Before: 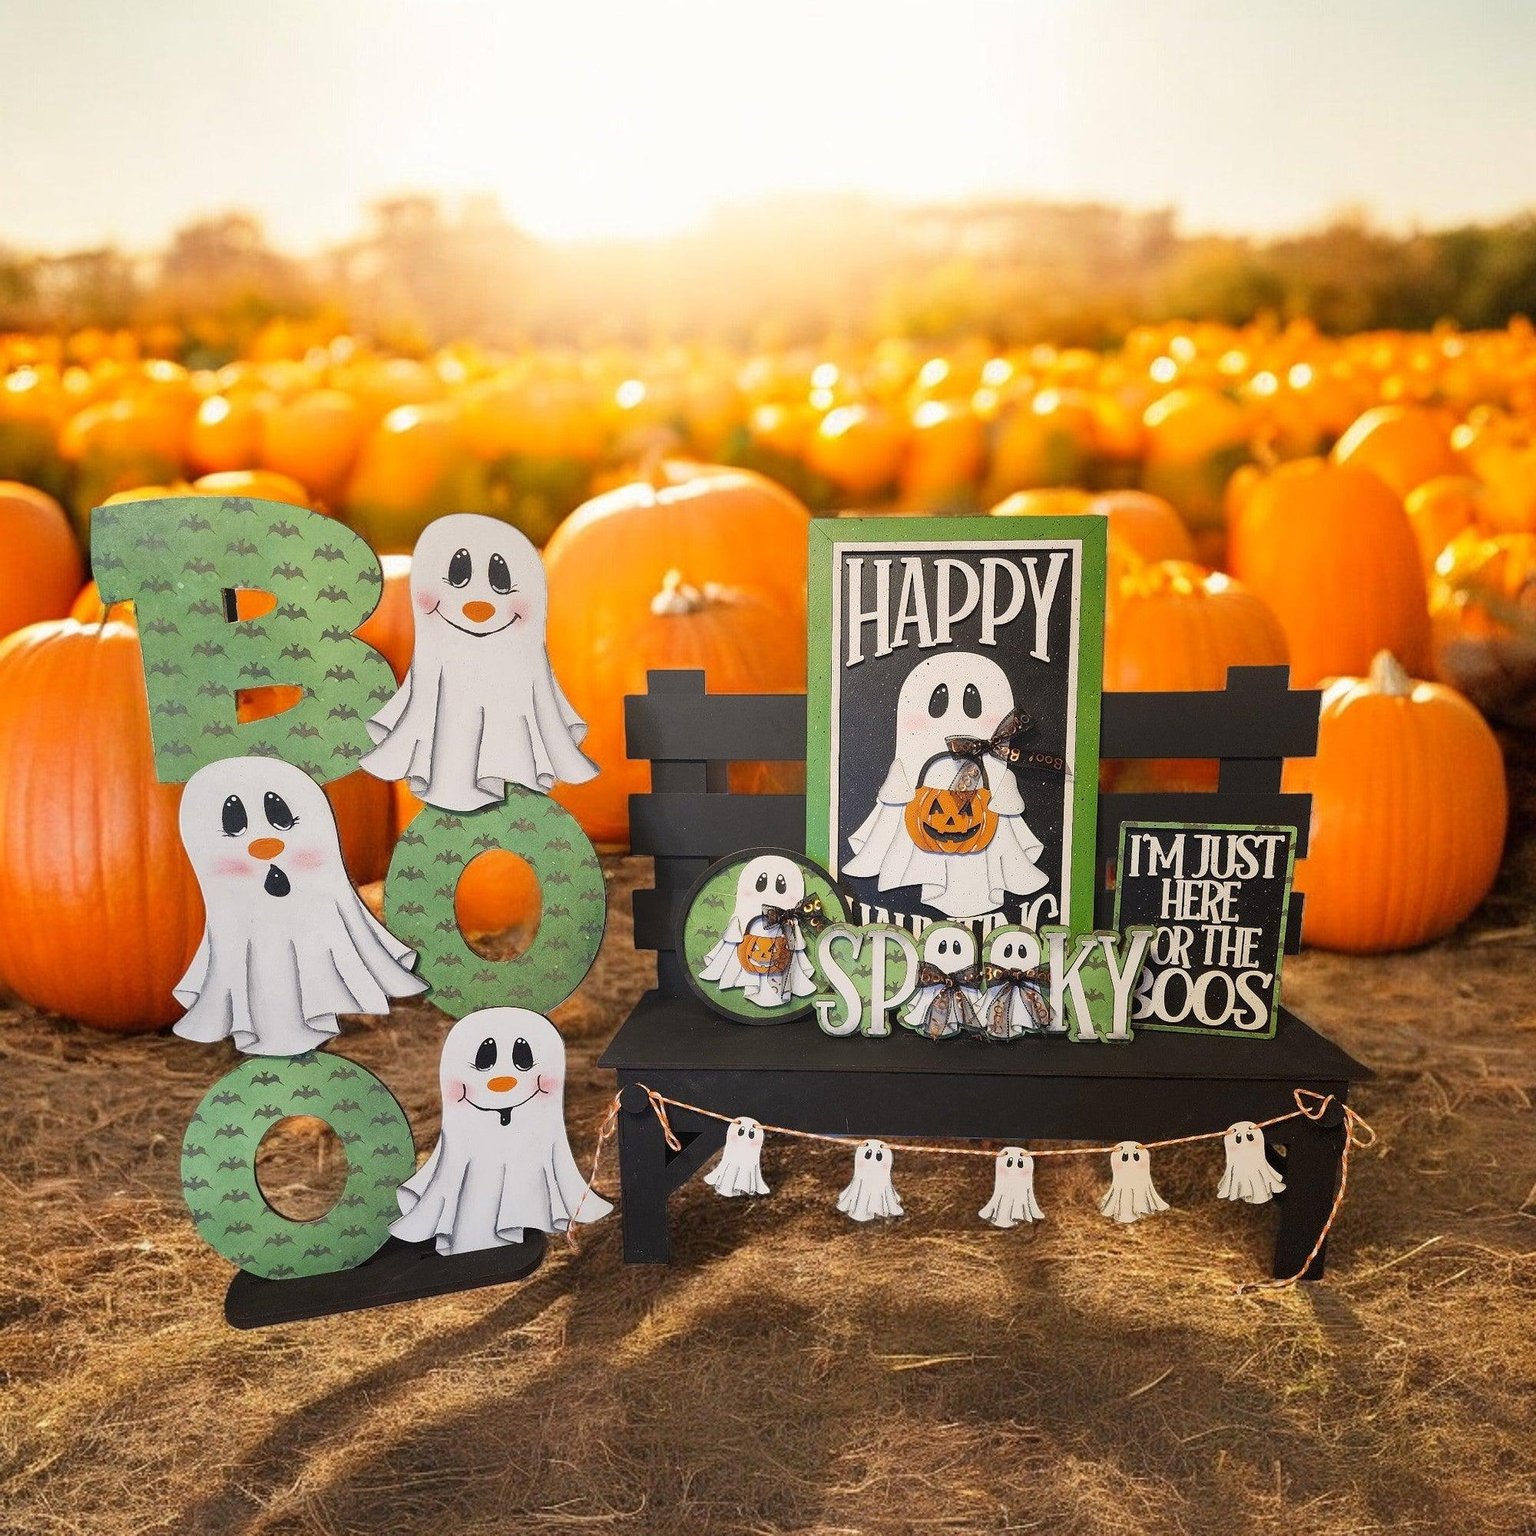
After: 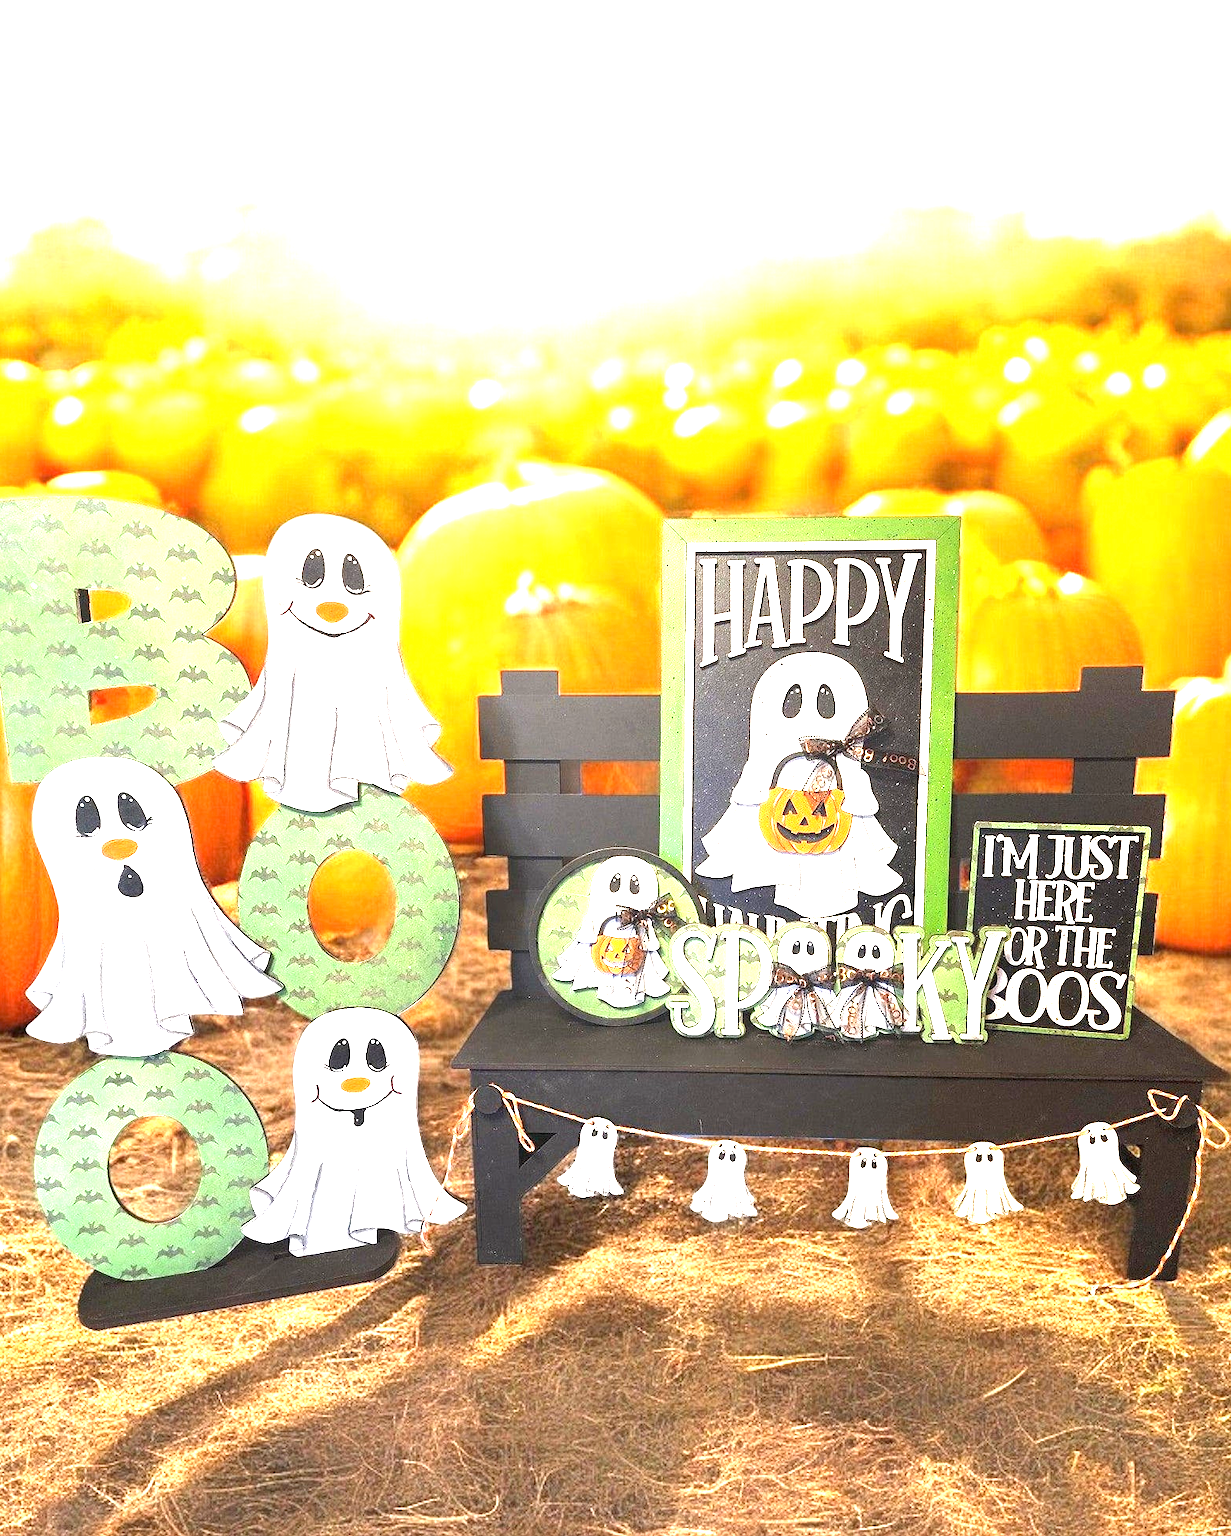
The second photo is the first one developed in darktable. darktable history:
crop and rotate: left 9.597%, right 10.195%
exposure: black level correction 0, exposure 1.9 EV, compensate highlight preservation false
